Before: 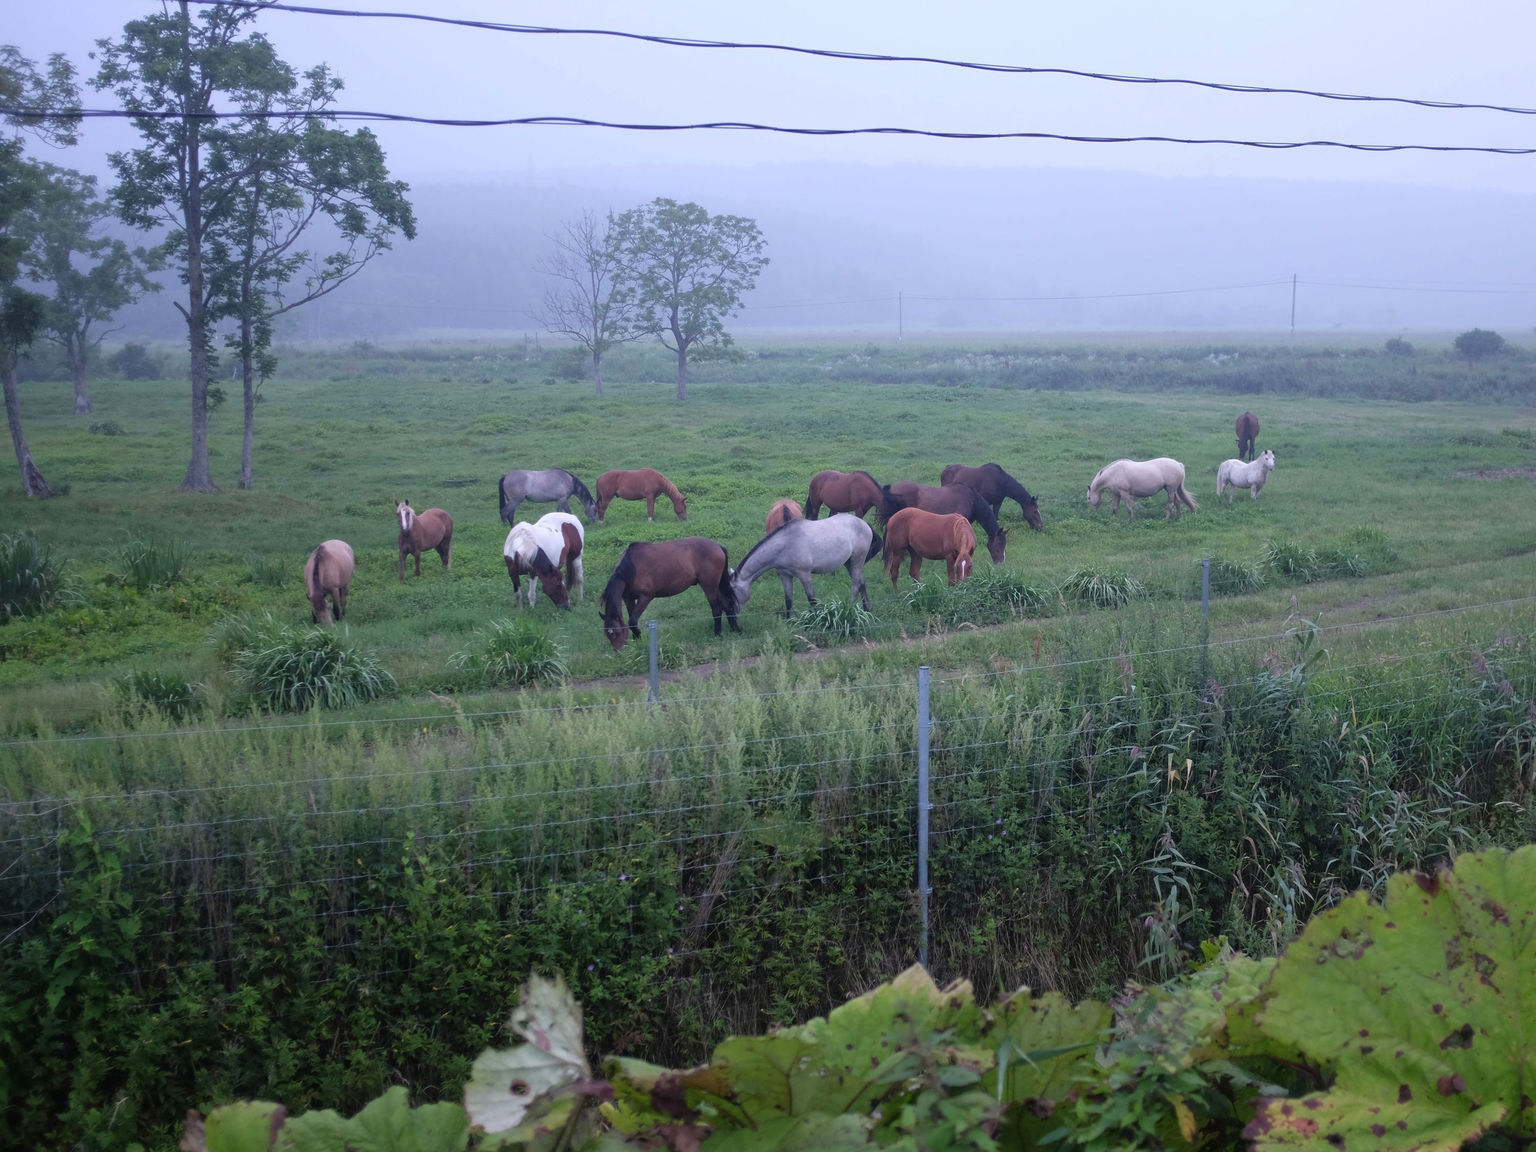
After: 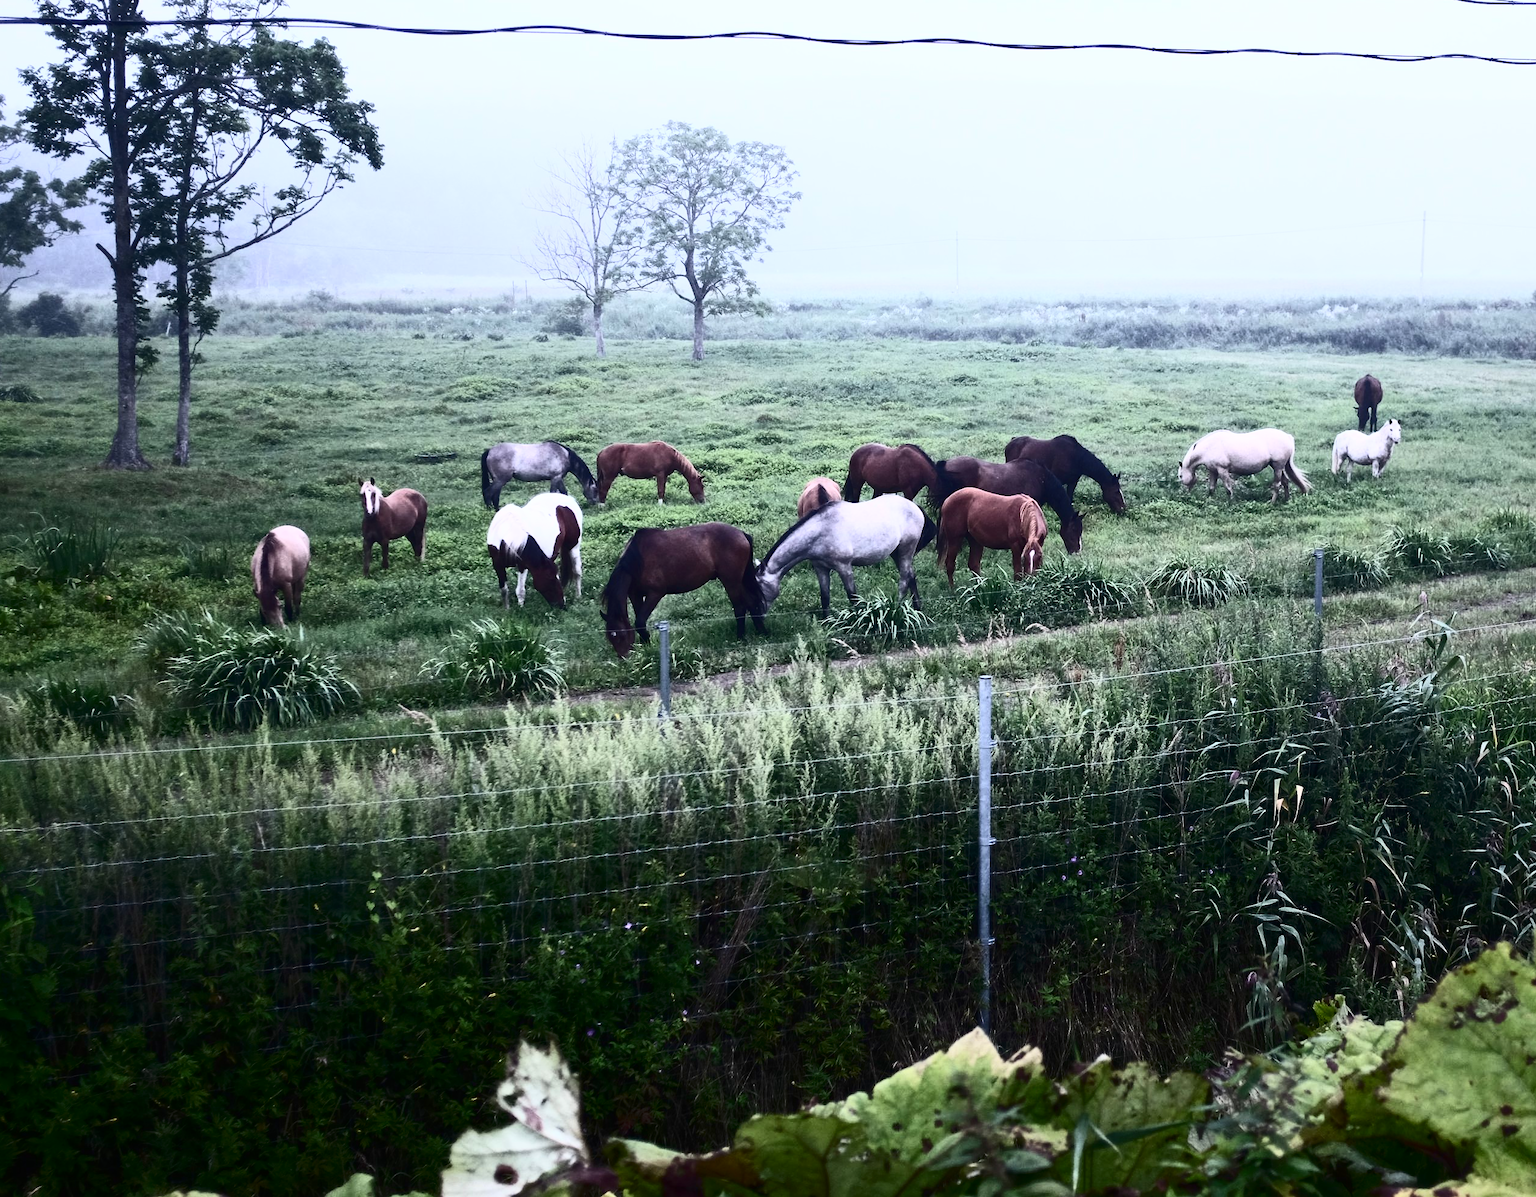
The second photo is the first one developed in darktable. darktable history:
crop: left 6.049%, top 8.398%, right 9.526%, bottom 3.867%
contrast brightness saturation: contrast 0.914, brightness 0.2
